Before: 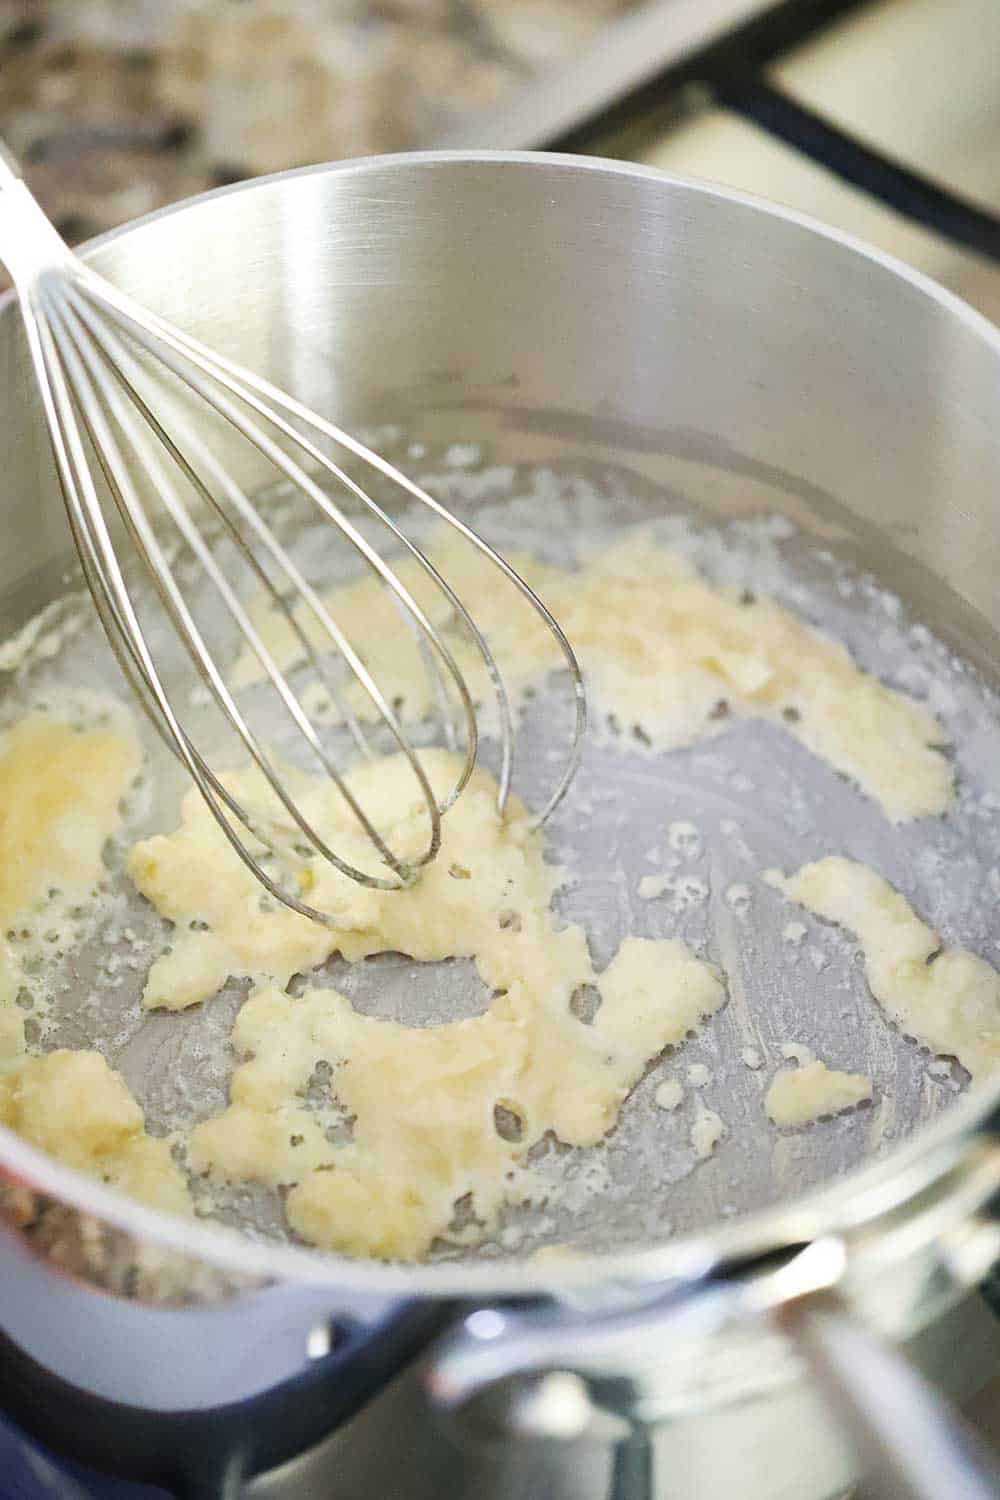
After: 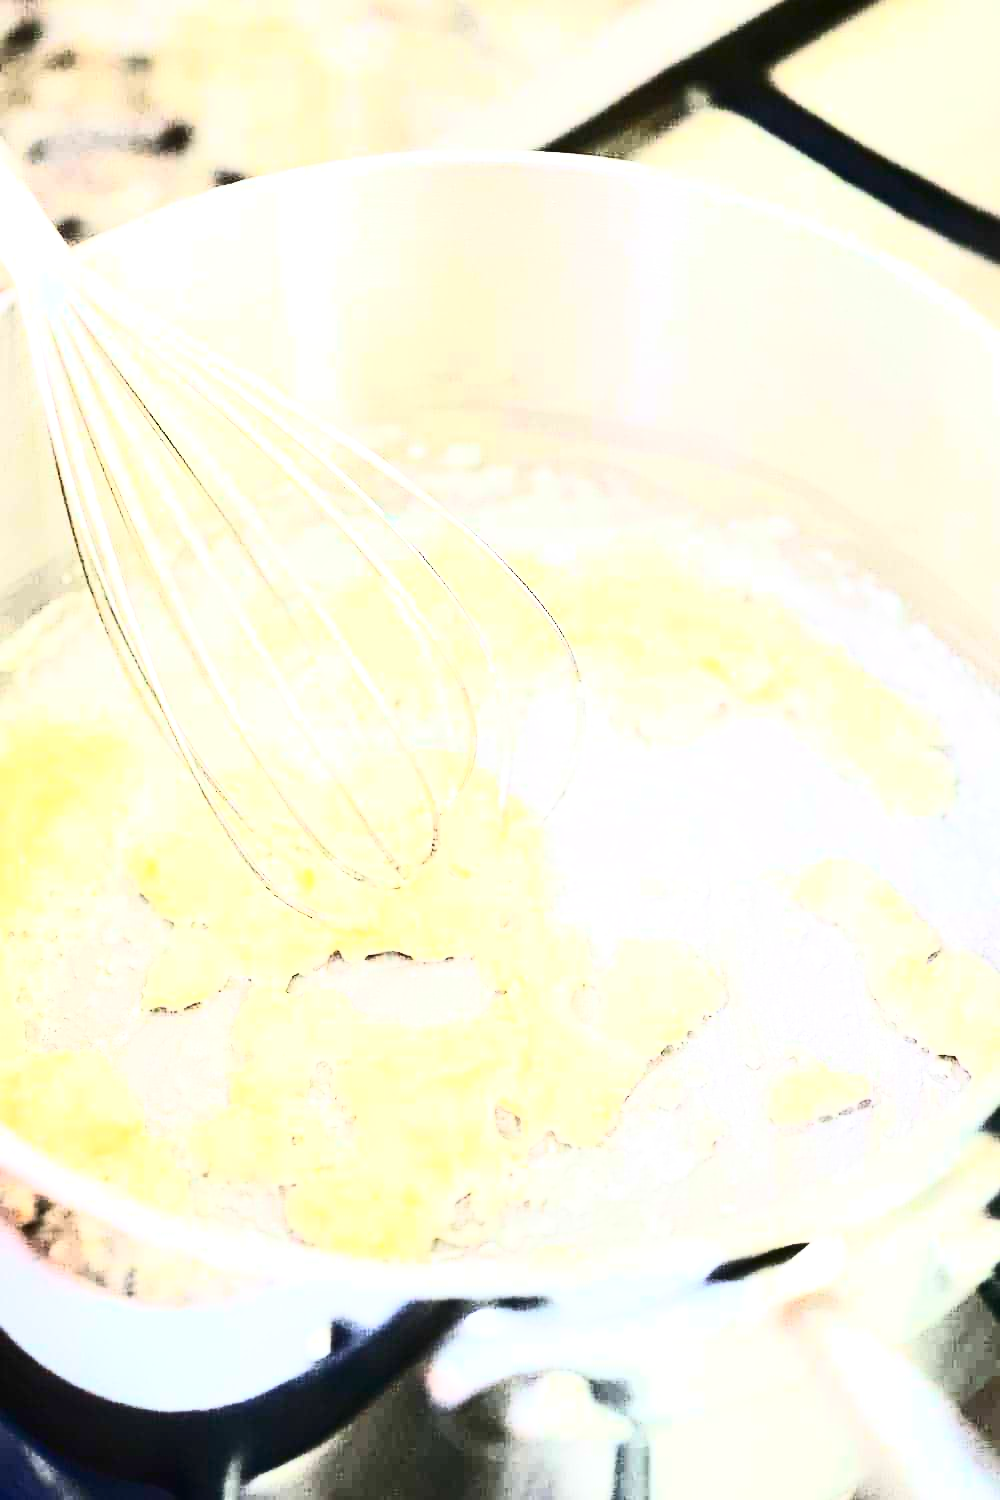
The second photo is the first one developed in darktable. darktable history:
contrast brightness saturation: contrast 0.929, brightness 0.204
exposure: black level correction 0, exposure 1.001 EV, compensate highlight preservation false
